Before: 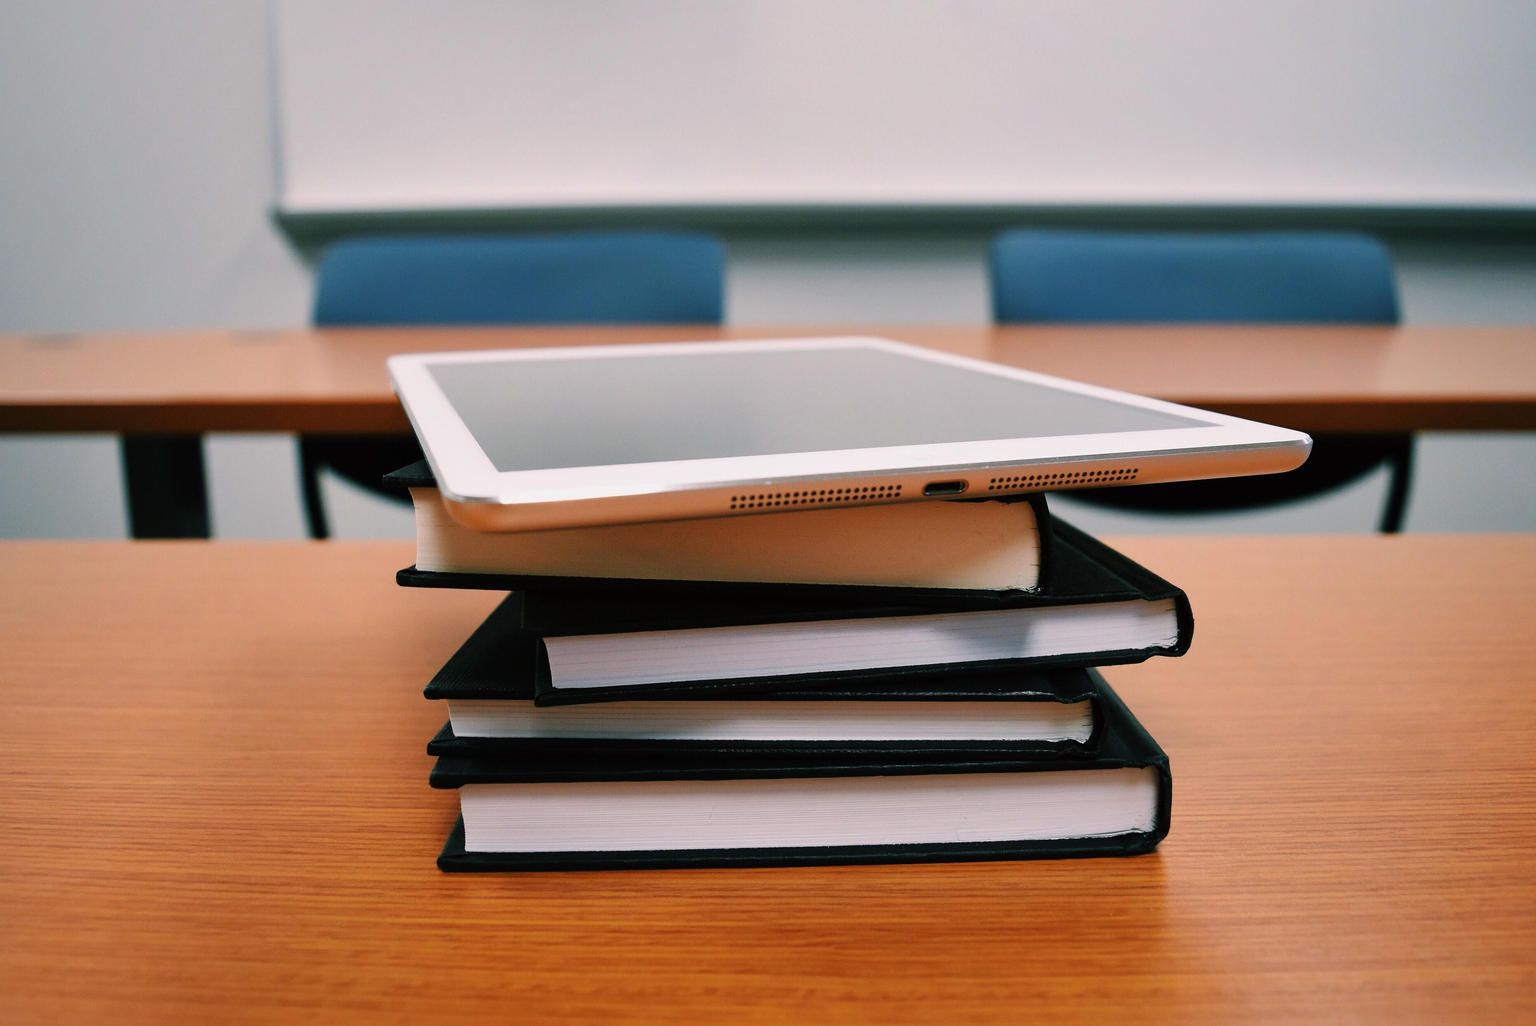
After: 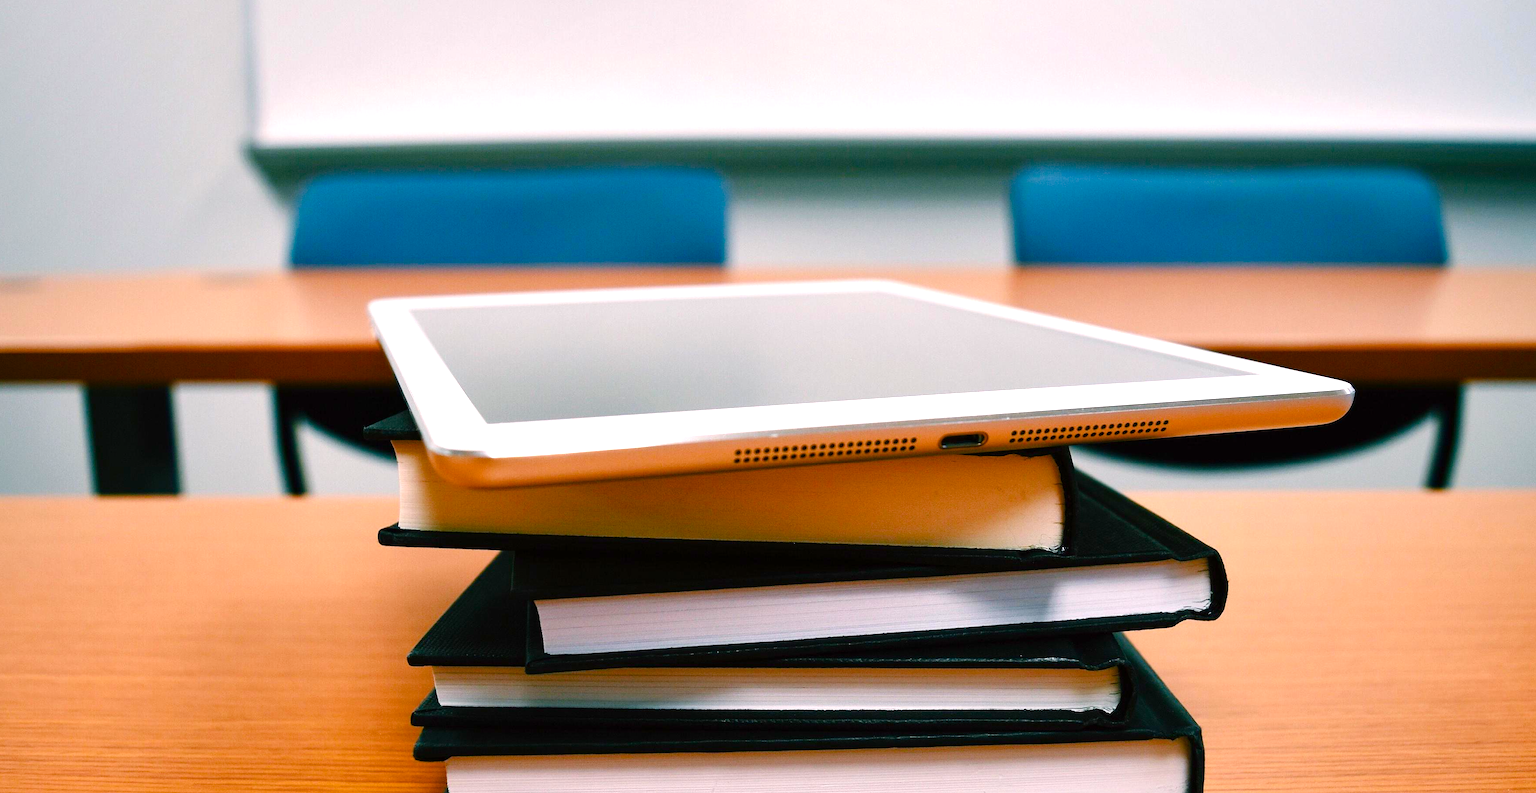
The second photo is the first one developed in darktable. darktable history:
color balance rgb: linear chroma grading › shadows -2.2%, linear chroma grading › highlights -15%, linear chroma grading › global chroma -10%, linear chroma grading › mid-tones -10%, perceptual saturation grading › global saturation 45%, perceptual saturation grading › highlights -50%, perceptual saturation grading › shadows 30%, perceptual brilliance grading › global brilliance 18%, global vibrance 45%
crop: left 2.737%, top 7.287%, right 3.421%, bottom 20.179%
